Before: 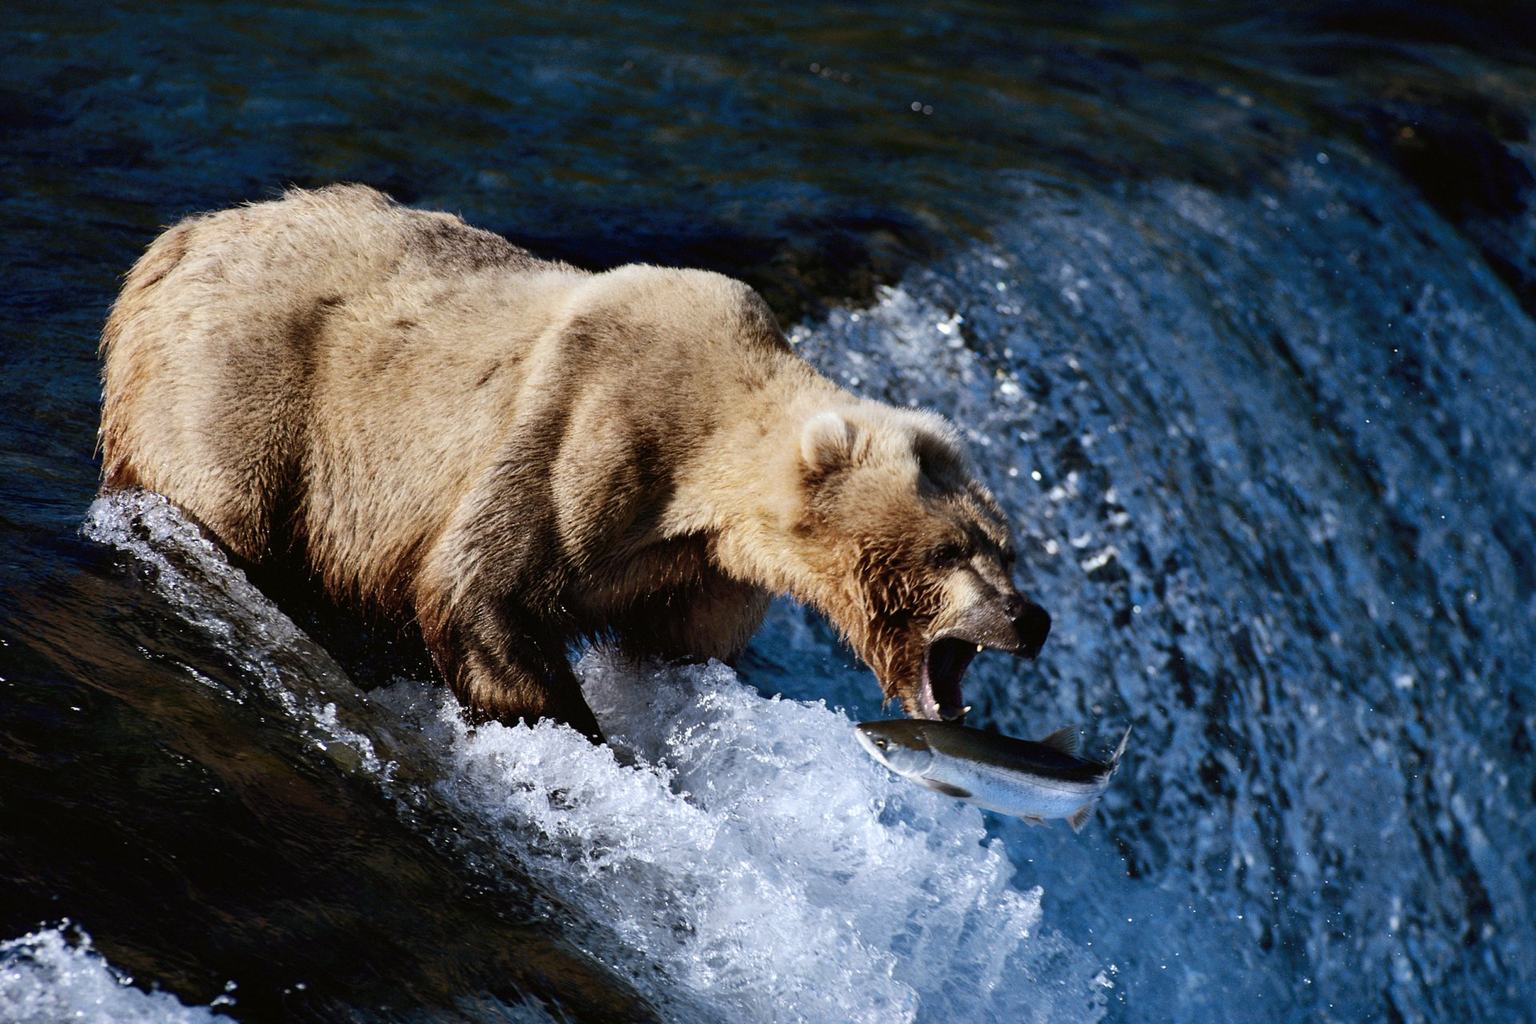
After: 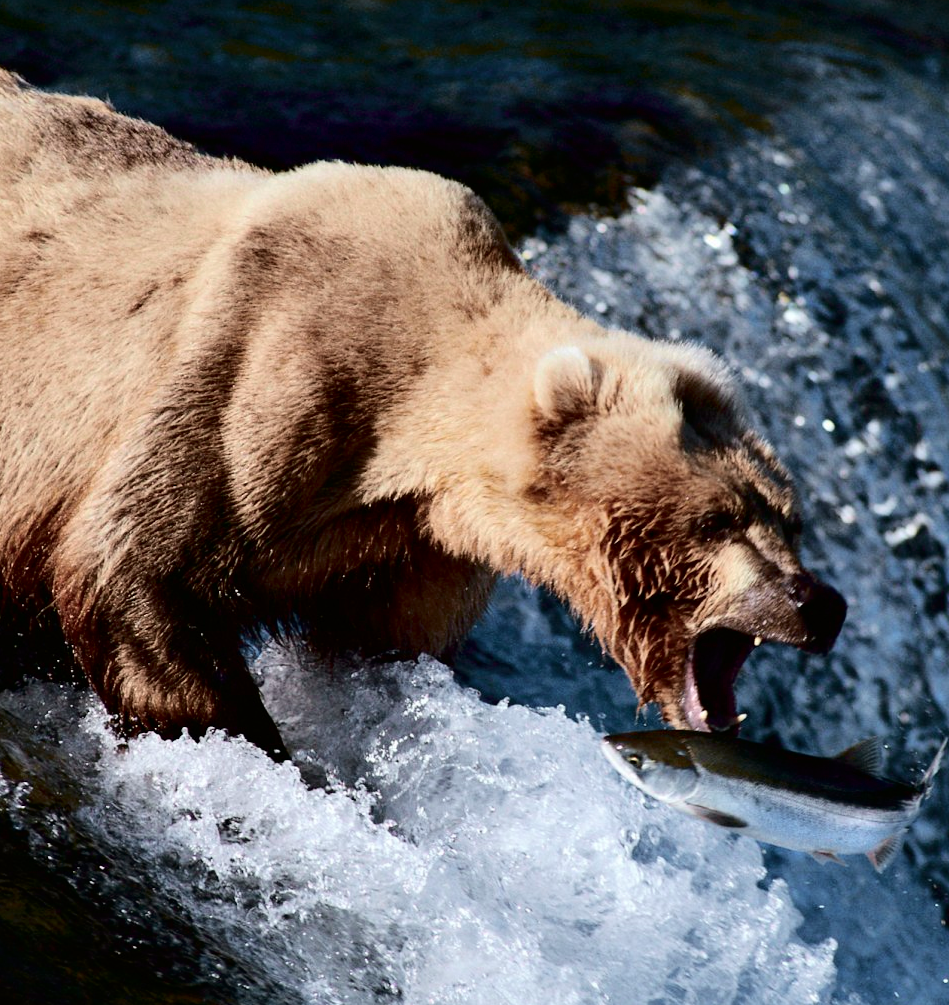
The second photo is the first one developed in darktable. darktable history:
contrast brightness saturation: saturation 0.1
tone curve: curves: ch0 [(0.003, 0) (0.066, 0.023) (0.149, 0.094) (0.264, 0.238) (0.395, 0.421) (0.517, 0.56) (0.688, 0.743) (0.813, 0.846) (1, 1)]; ch1 [(0, 0) (0.164, 0.115) (0.337, 0.332) (0.39, 0.398) (0.464, 0.461) (0.501, 0.5) (0.521, 0.535) (0.571, 0.588) (0.652, 0.681) (0.733, 0.749) (0.811, 0.796) (1, 1)]; ch2 [(0, 0) (0.337, 0.382) (0.464, 0.476) (0.501, 0.502) (0.527, 0.54) (0.556, 0.567) (0.6, 0.59) (0.687, 0.675) (1, 1)], color space Lab, independent channels, preserve colors none
crop and rotate: angle 0.02°, left 24.353%, top 13.219%, right 26.156%, bottom 8.224%
